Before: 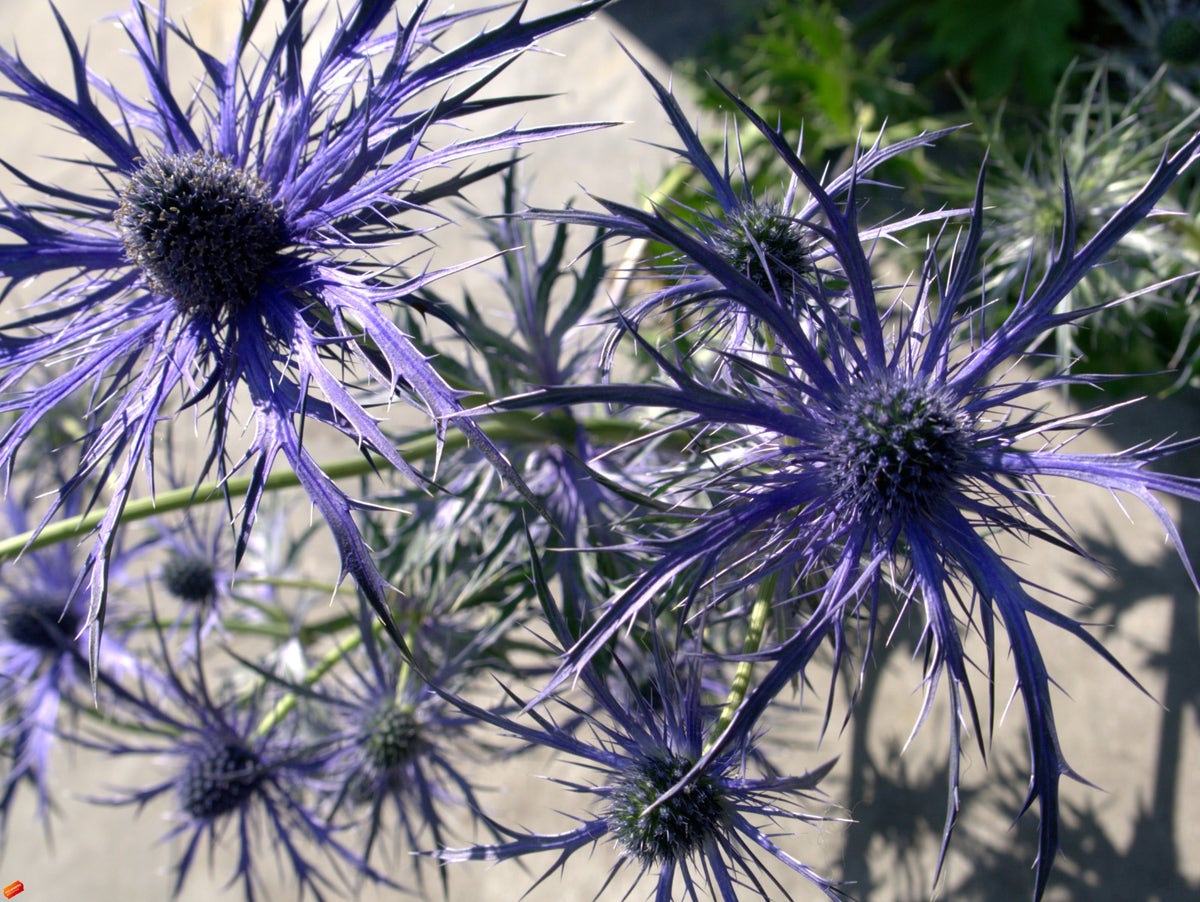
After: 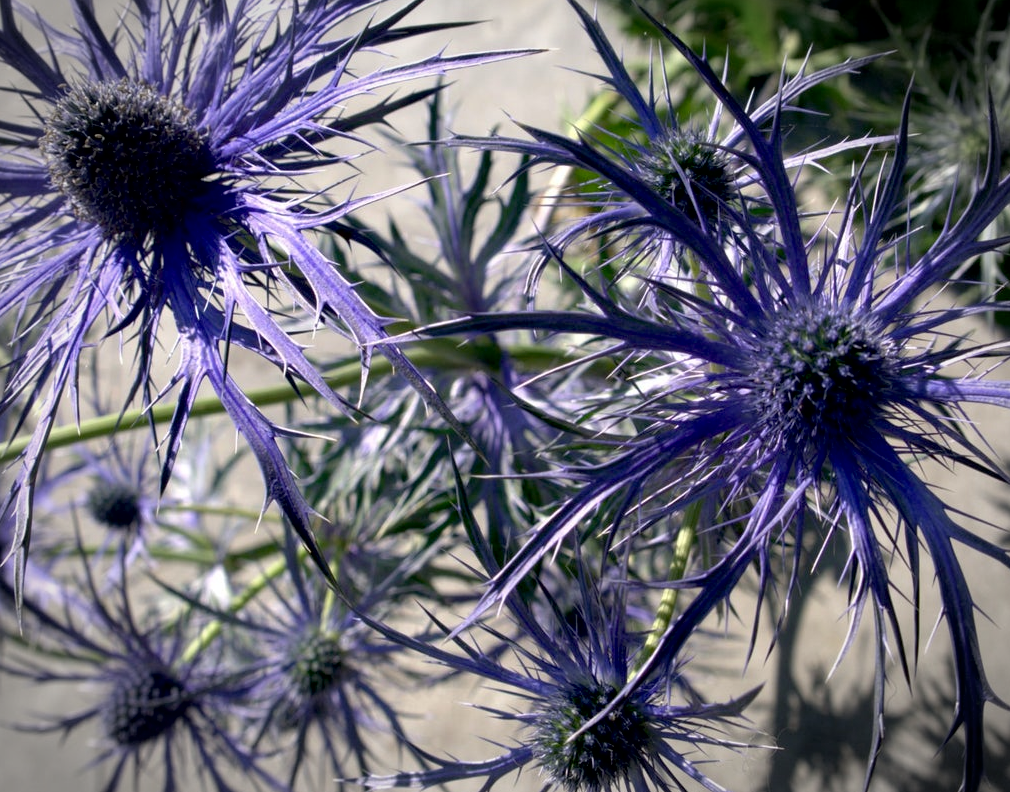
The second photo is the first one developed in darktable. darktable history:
vignetting: brightness -0.523, saturation -0.52, automatic ratio true
crop: left 6.253%, top 8.176%, right 9.531%, bottom 3.603%
exposure: black level correction 0.009, compensate exposure bias true, compensate highlight preservation false
